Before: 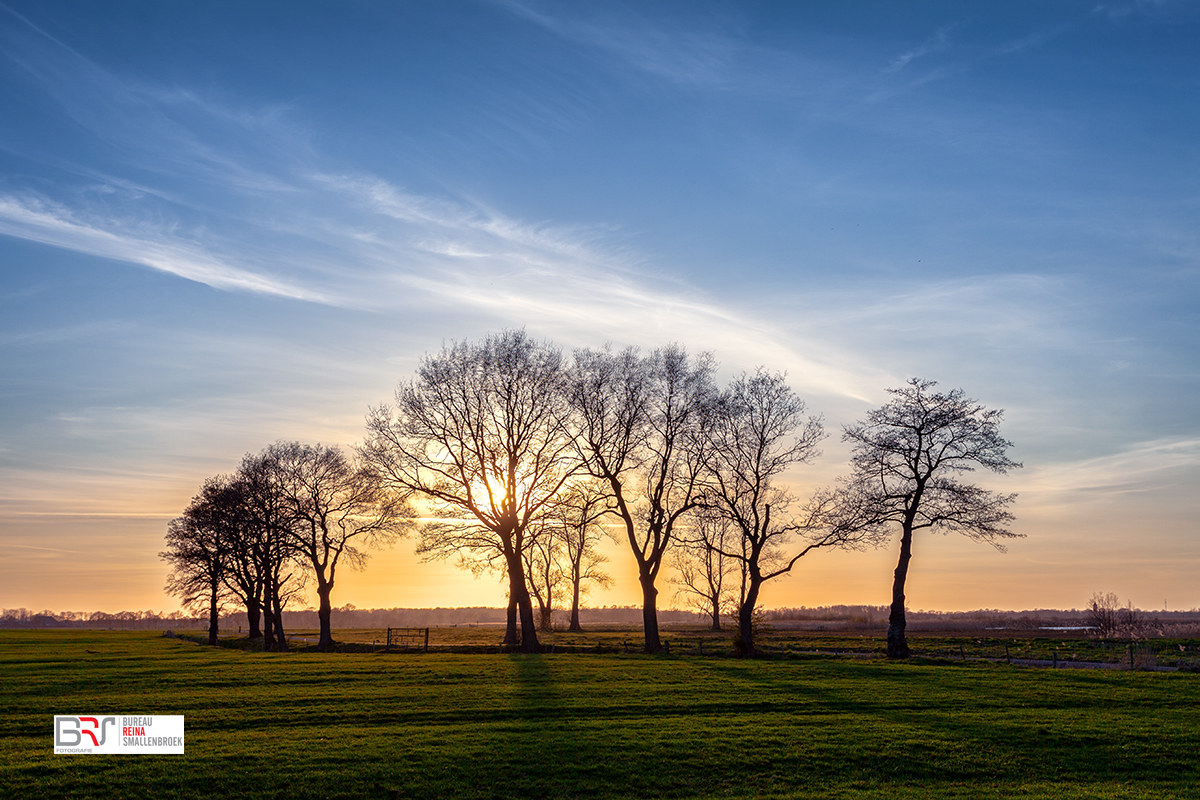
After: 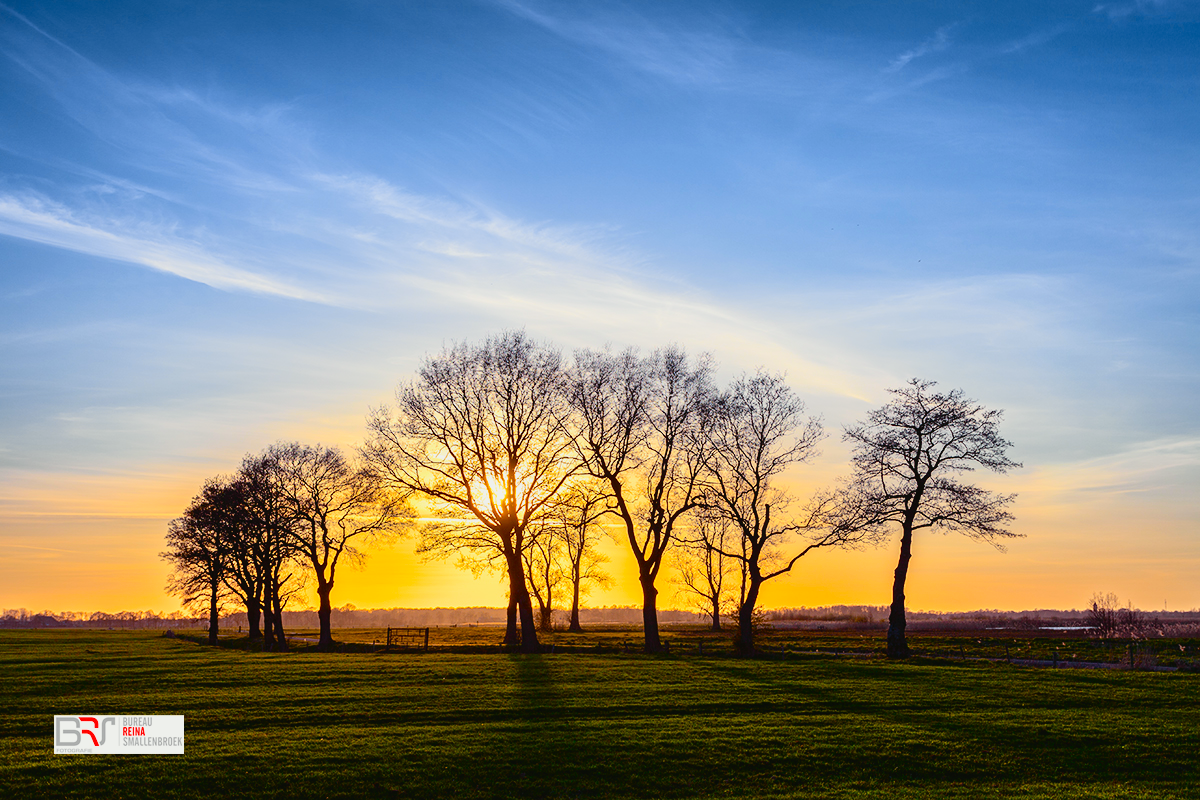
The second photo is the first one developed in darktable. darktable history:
tone curve: curves: ch0 [(0, 0.03) (0.113, 0.087) (0.207, 0.184) (0.515, 0.612) (0.712, 0.793) (1, 0.946)]; ch1 [(0, 0) (0.172, 0.123) (0.317, 0.279) (0.407, 0.401) (0.476, 0.482) (0.505, 0.499) (0.534, 0.534) (0.632, 0.645) (0.726, 0.745) (1, 1)]; ch2 [(0, 0) (0.411, 0.424) (0.476, 0.492) (0.521, 0.524) (0.541, 0.559) (0.65, 0.699) (1, 1)], color space Lab, independent channels, preserve colors none
color balance rgb: perceptual saturation grading › global saturation 34.396%, global vibrance 15.124%
